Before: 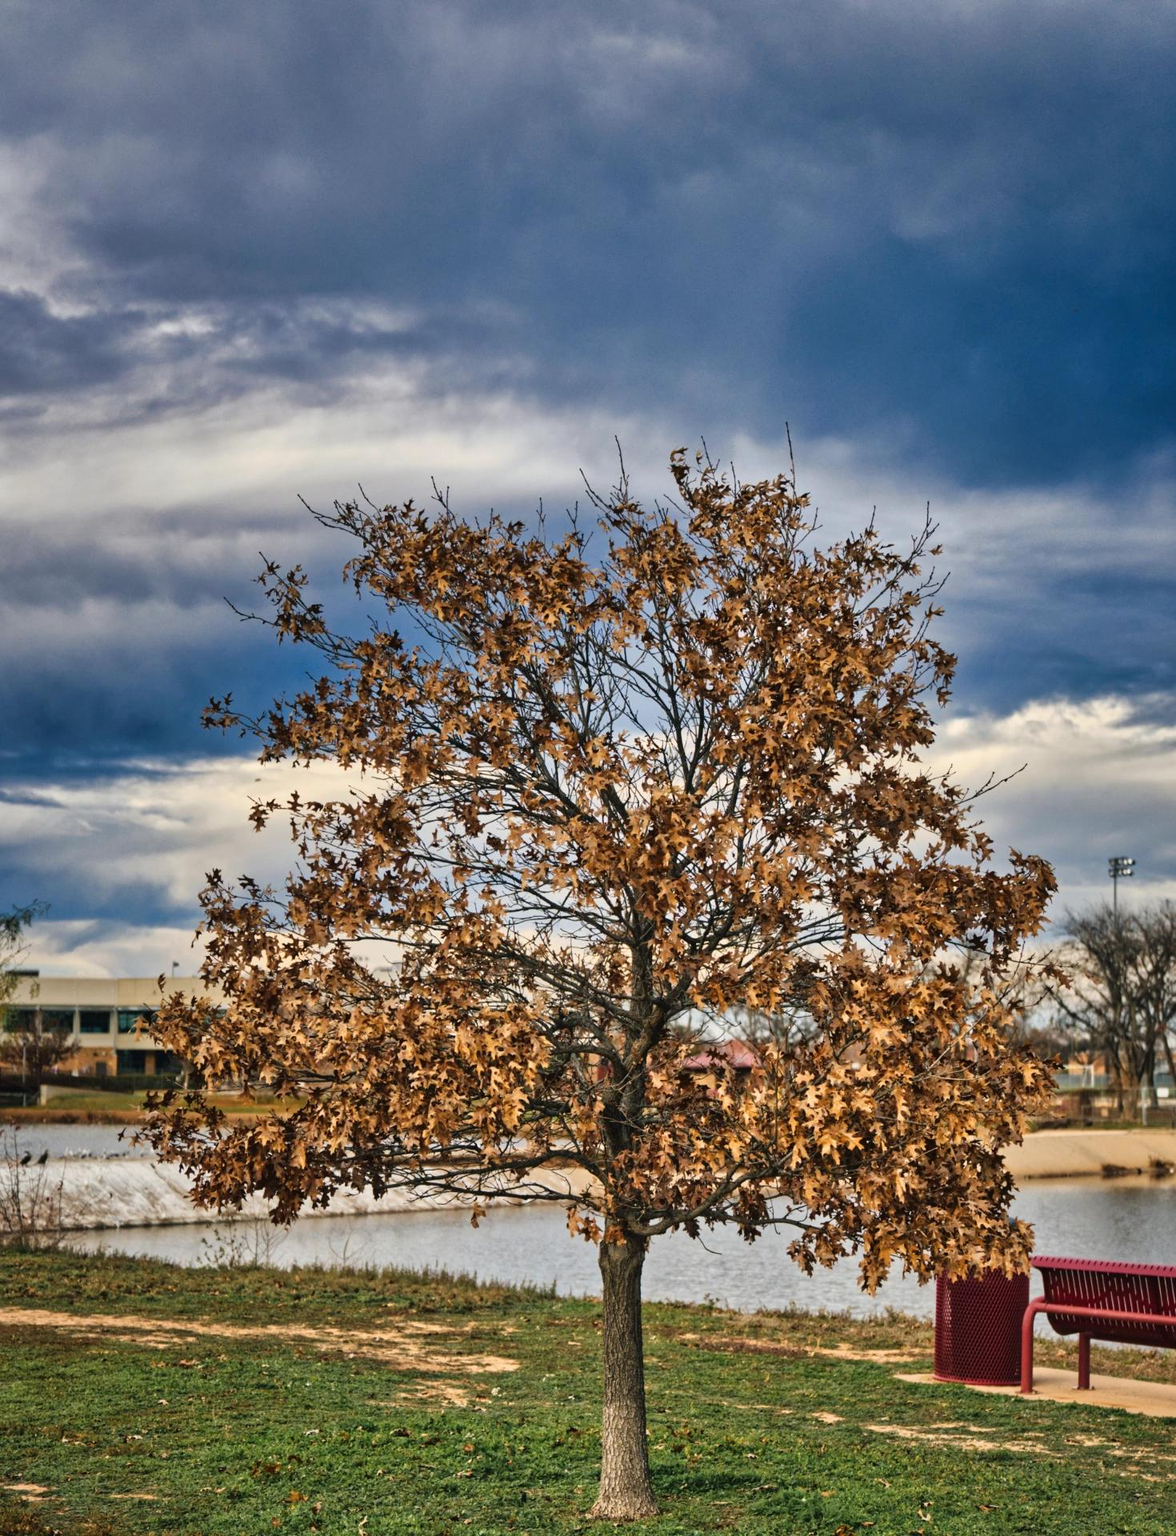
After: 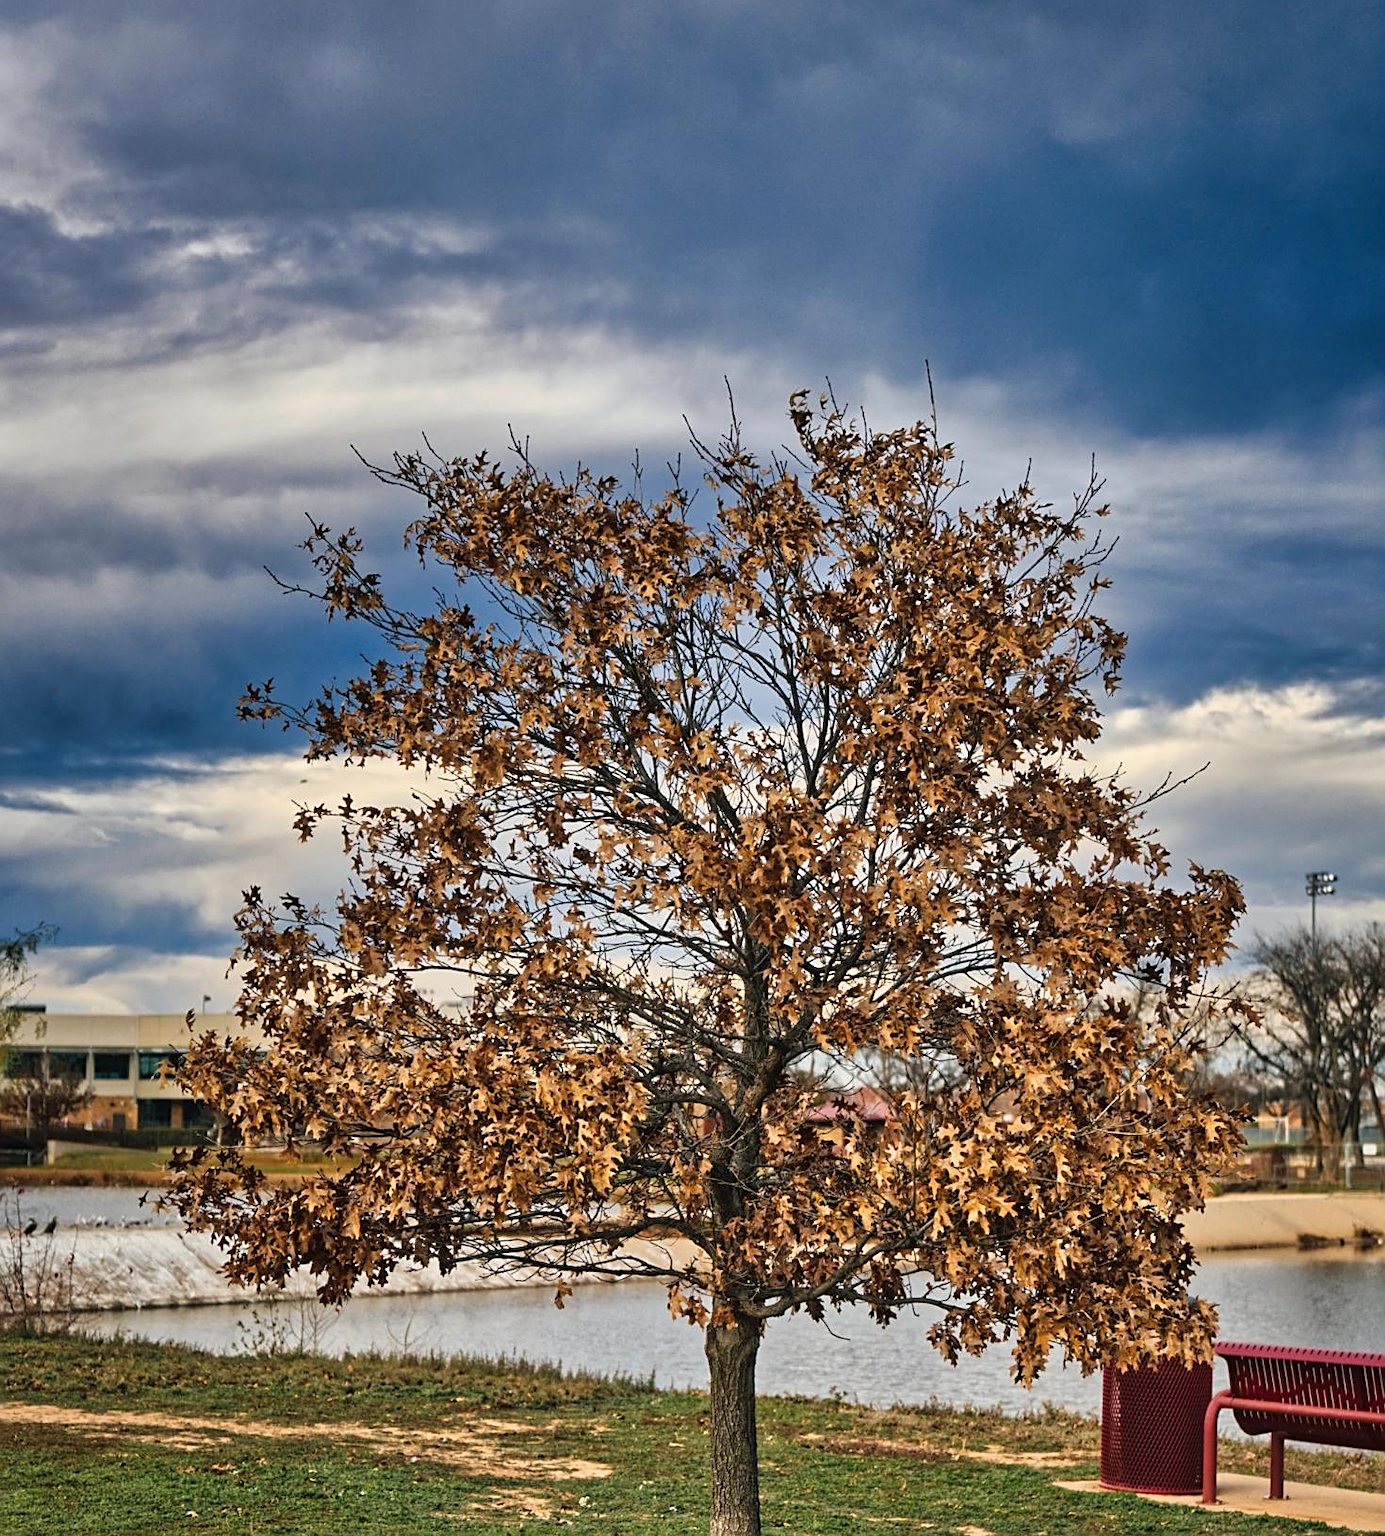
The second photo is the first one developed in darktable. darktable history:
crop: top 7.613%, bottom 7.468%
sharpen: on, module defaults
